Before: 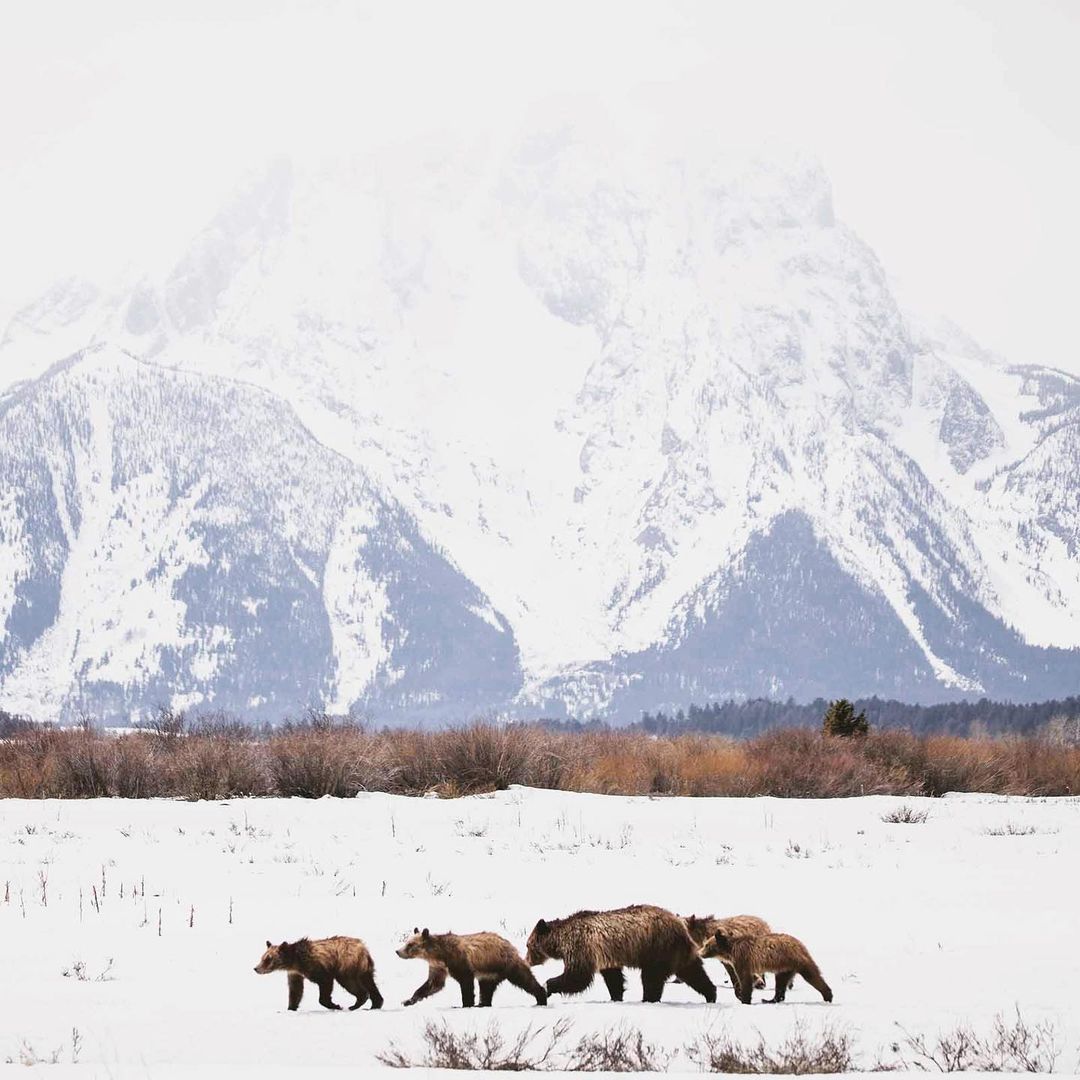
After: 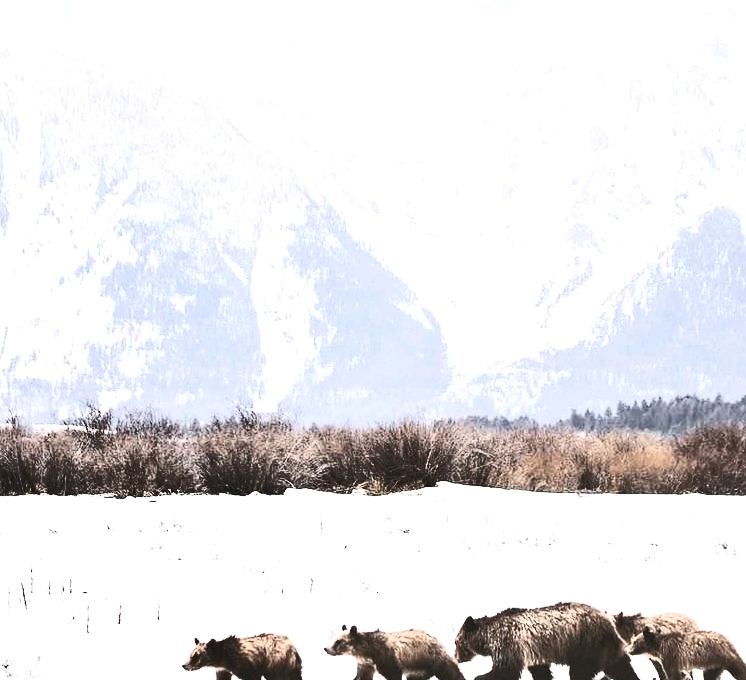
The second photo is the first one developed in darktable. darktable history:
shadows and highlights: shadows 11.86, white point adjustment 1.2, soften with gaussian
contrast brightness saturation: contrast 0.554, brightness 0.579, saturation -0.337
crop: left 6.683%, top 28.093%, right 24.231%, bottom 8.908%
